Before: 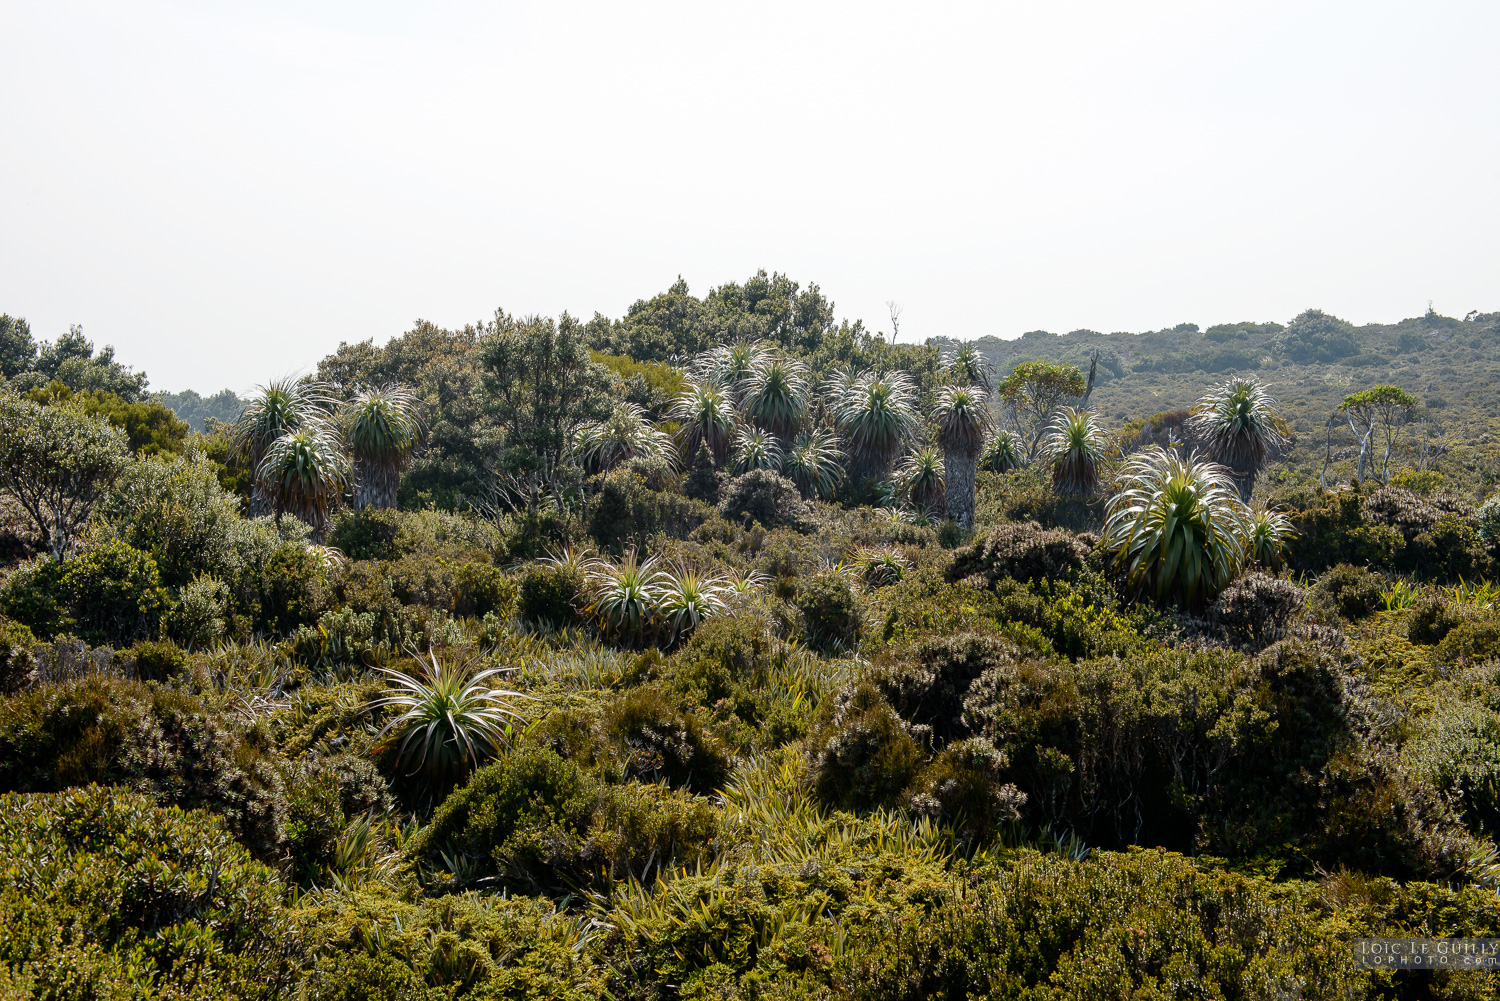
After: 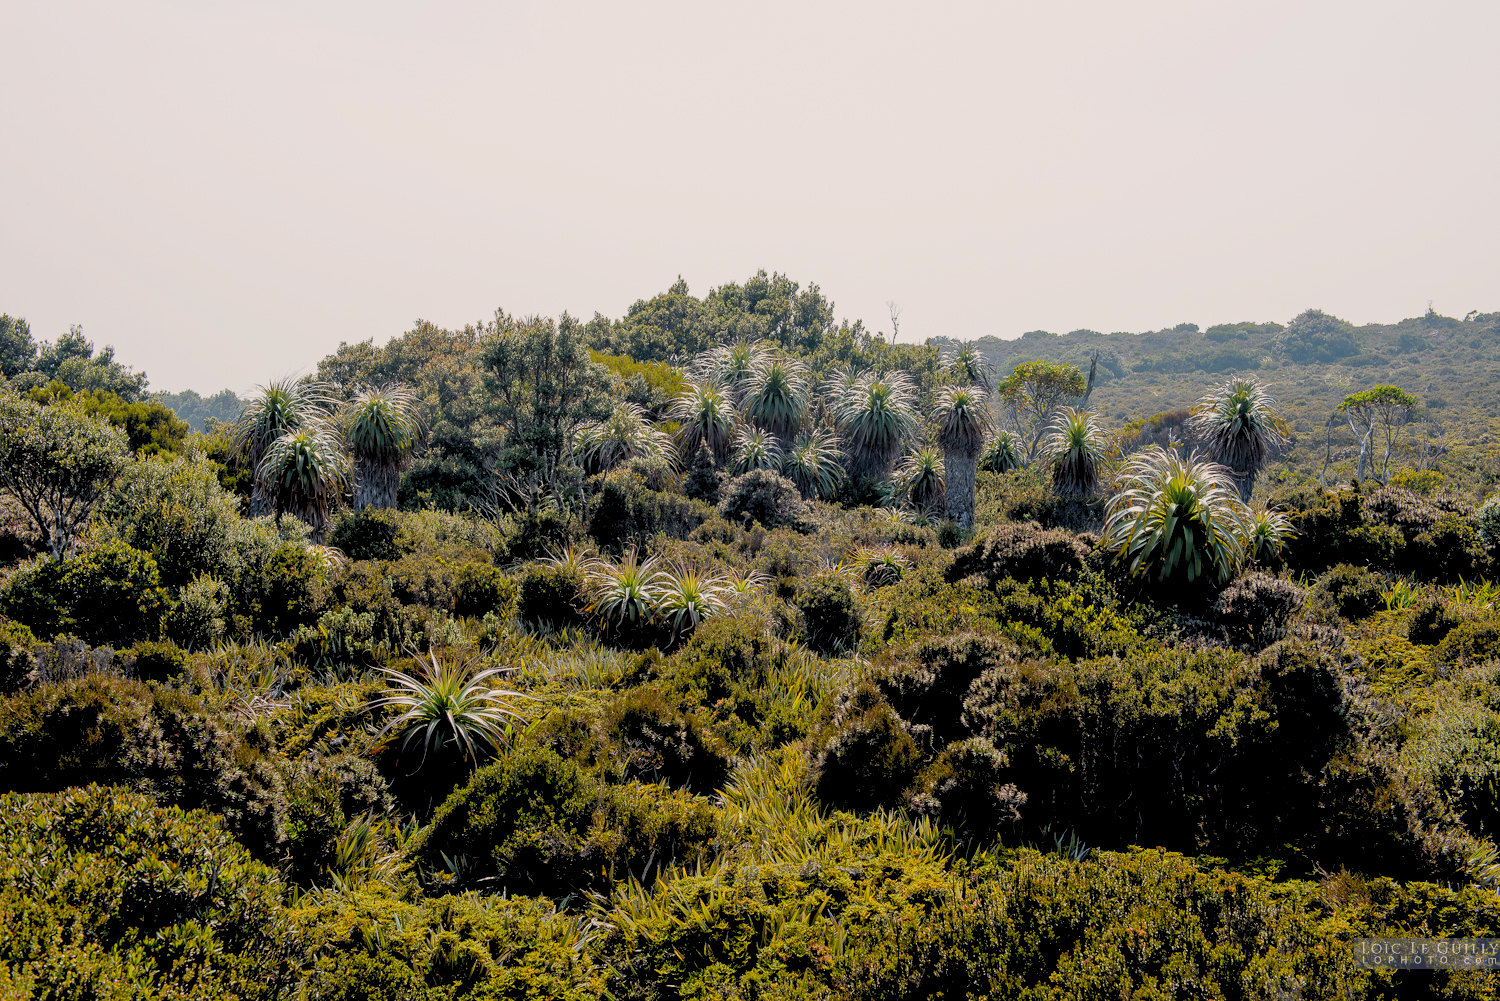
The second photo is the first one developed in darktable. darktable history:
exposure: exposure -0.157 EV, compensate highlight preservation false
rgb levels: preserve colors sum RGB, levels [[0.038, 0.433, 0.934], [0, 0.5, 1], [0, 0.5, 1]]
color balance rgb: shadows lift › hue 87.51°, highlights gain › chroma 1.62%, highlights gain › hue 55.1°, global offset › chroma 0.06%, global offset › hue 253.66°, linear chroma grading › global chroma 0.5%, perceptual saturation grading › global saturation 16.38%
